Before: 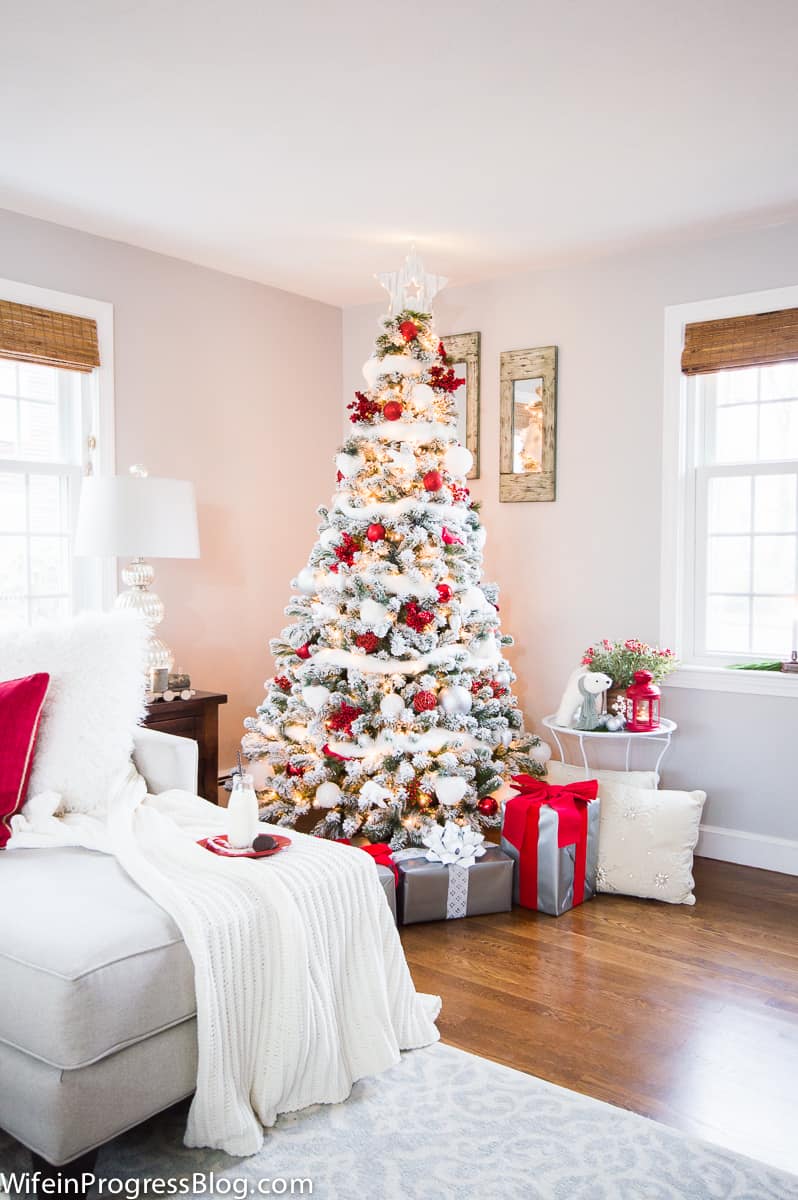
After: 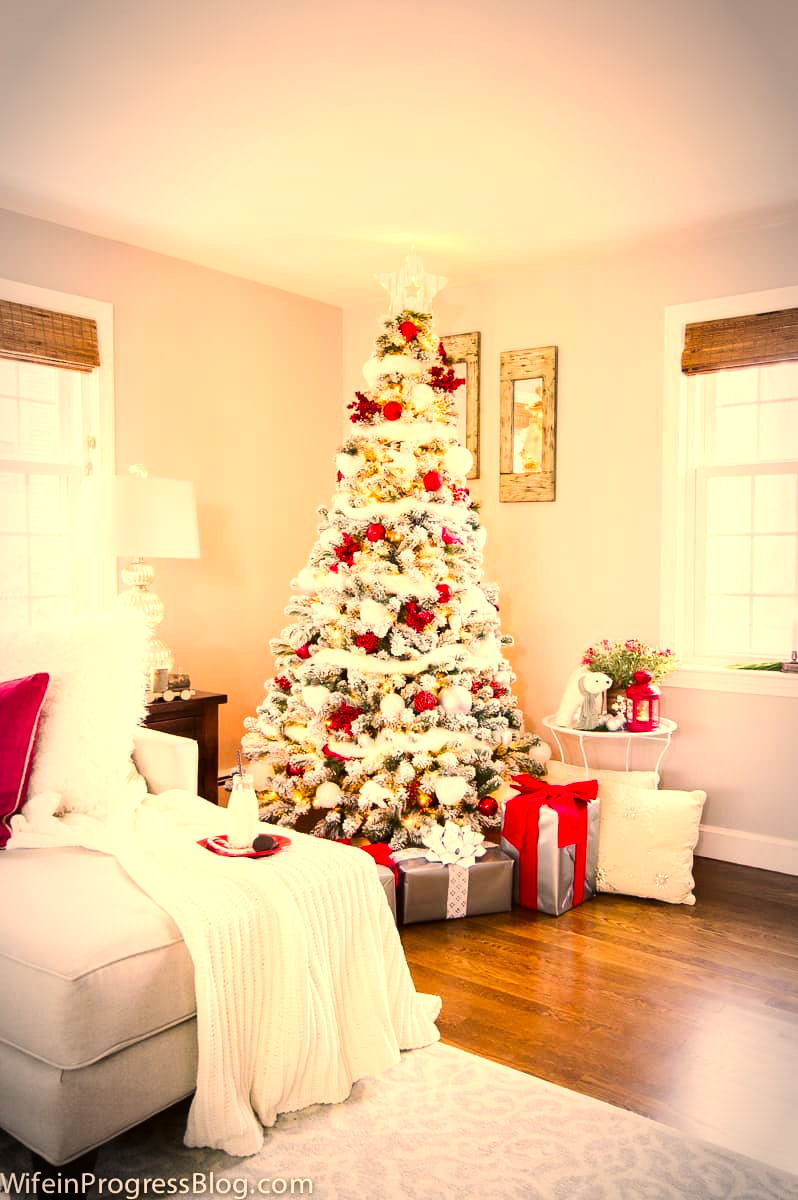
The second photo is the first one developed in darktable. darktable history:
color correction: highlights a* 17.94, highlights b* 35.39, shadows a* 1.48, shadows b* 6.42, saturation 1.01
tone equalizer: -8 EV -0.417 EV, -7 EV -0.389 EV, -6 EV -0.333 EV, -5 EV -0.222 EV, -3 EV 0.222 EV, -2 EV 0.333 EV, -1 EV 0.389 EV, +0 EV 0.417 EV, edges refinement/feathering 500, mask exposure compensation -1.25 EV, preserve details no
contrast brightness saturation: contrast 0.08, saturation 0.2
vignetting: automatic ratio true
